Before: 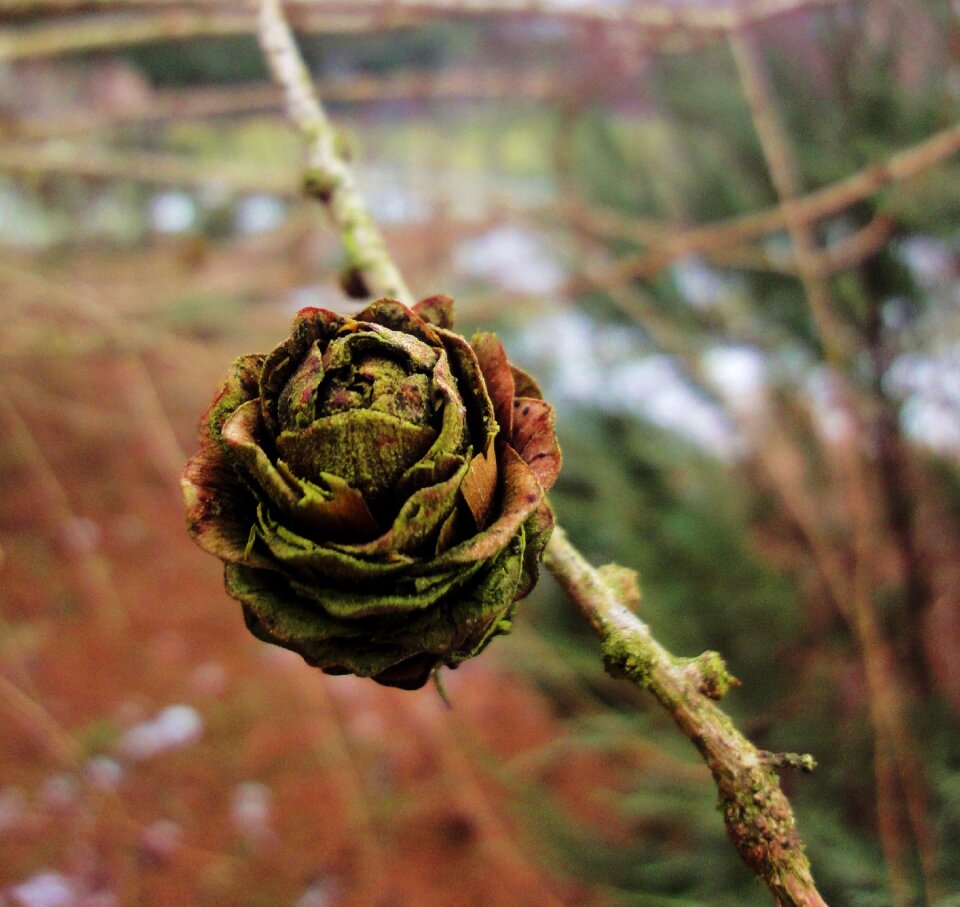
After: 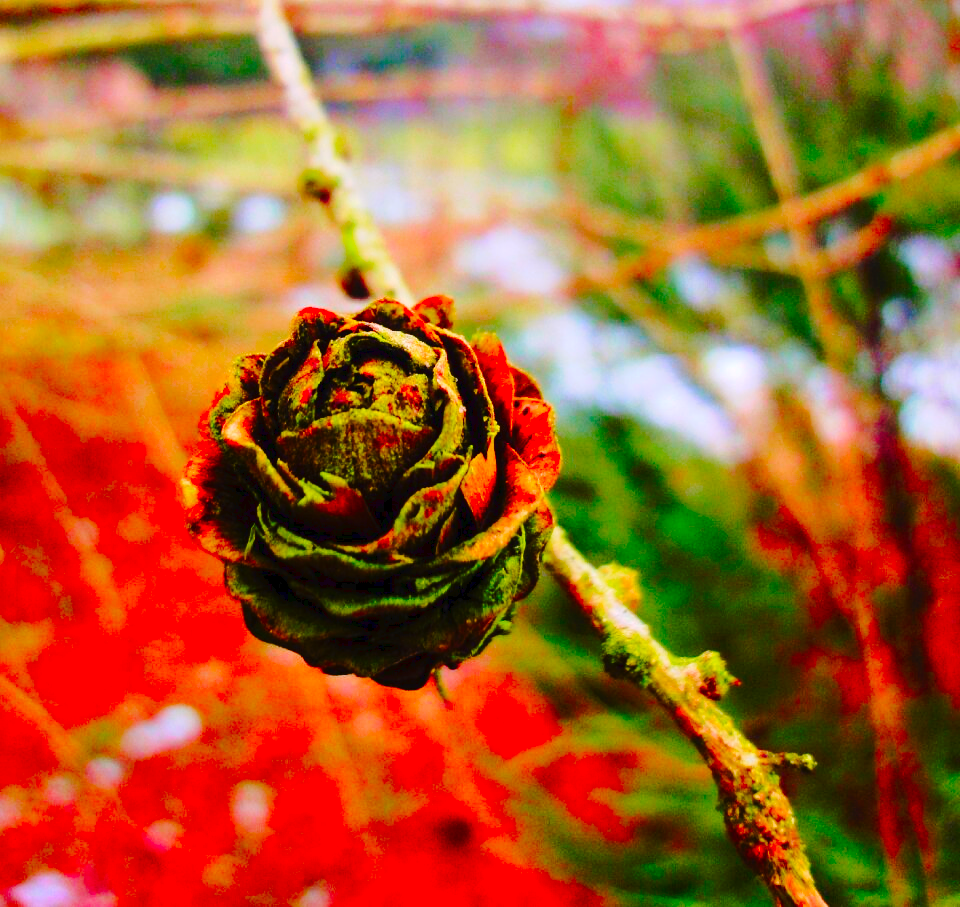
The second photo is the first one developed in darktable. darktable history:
tone curve: curves: ch0 [(0, 0) (0.003, 0.023) (0.011, 0.029) (0.025, 0.037) (0.044, 0.047) (0.069, 0.057) (0.1, 0.075) (0.136, 0.103) (0.177, 0.145) (0.224, 0.193) (0.277, 0.266) (0.335, 0.362) (0.399, 0.473) (0.468, 0.569) (0.543, 0.655) (0.623, 0.73) (0.709, 0.804) (0.801, 0.874) (0.898, 0.924) (1, 1)], preserve colors none
color correction: highlights a* 1.59, highlights b* -1.7, saturation 2.48
tone equalizer: on, module defaults
